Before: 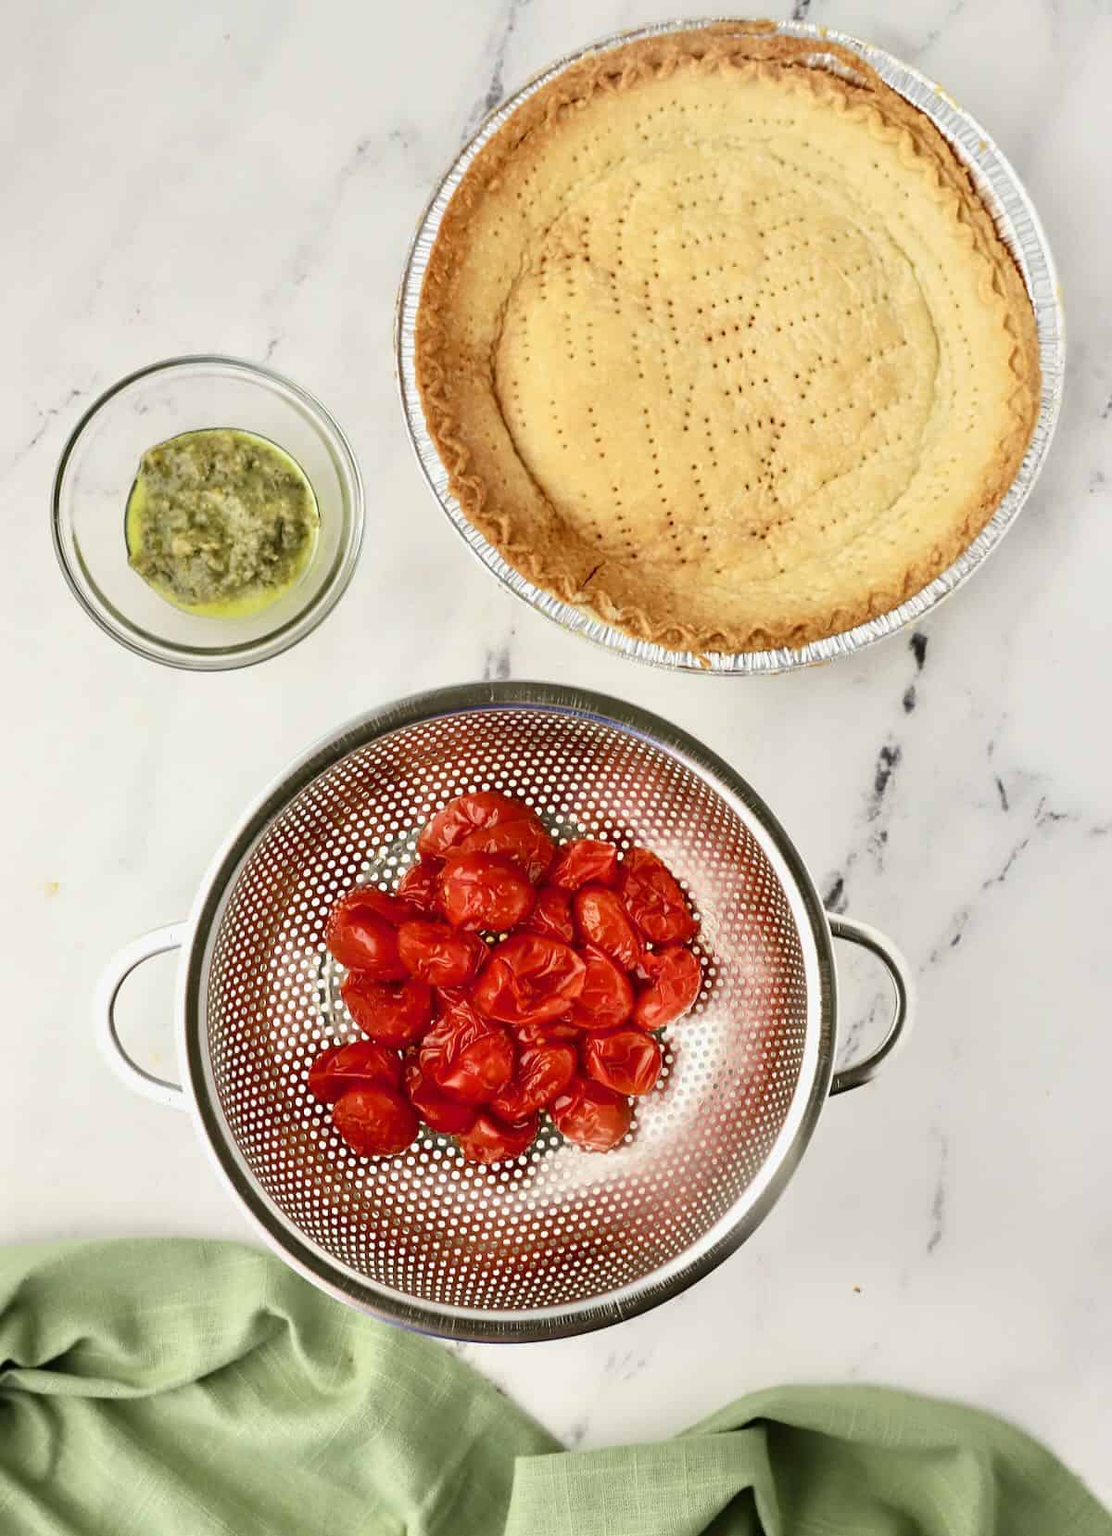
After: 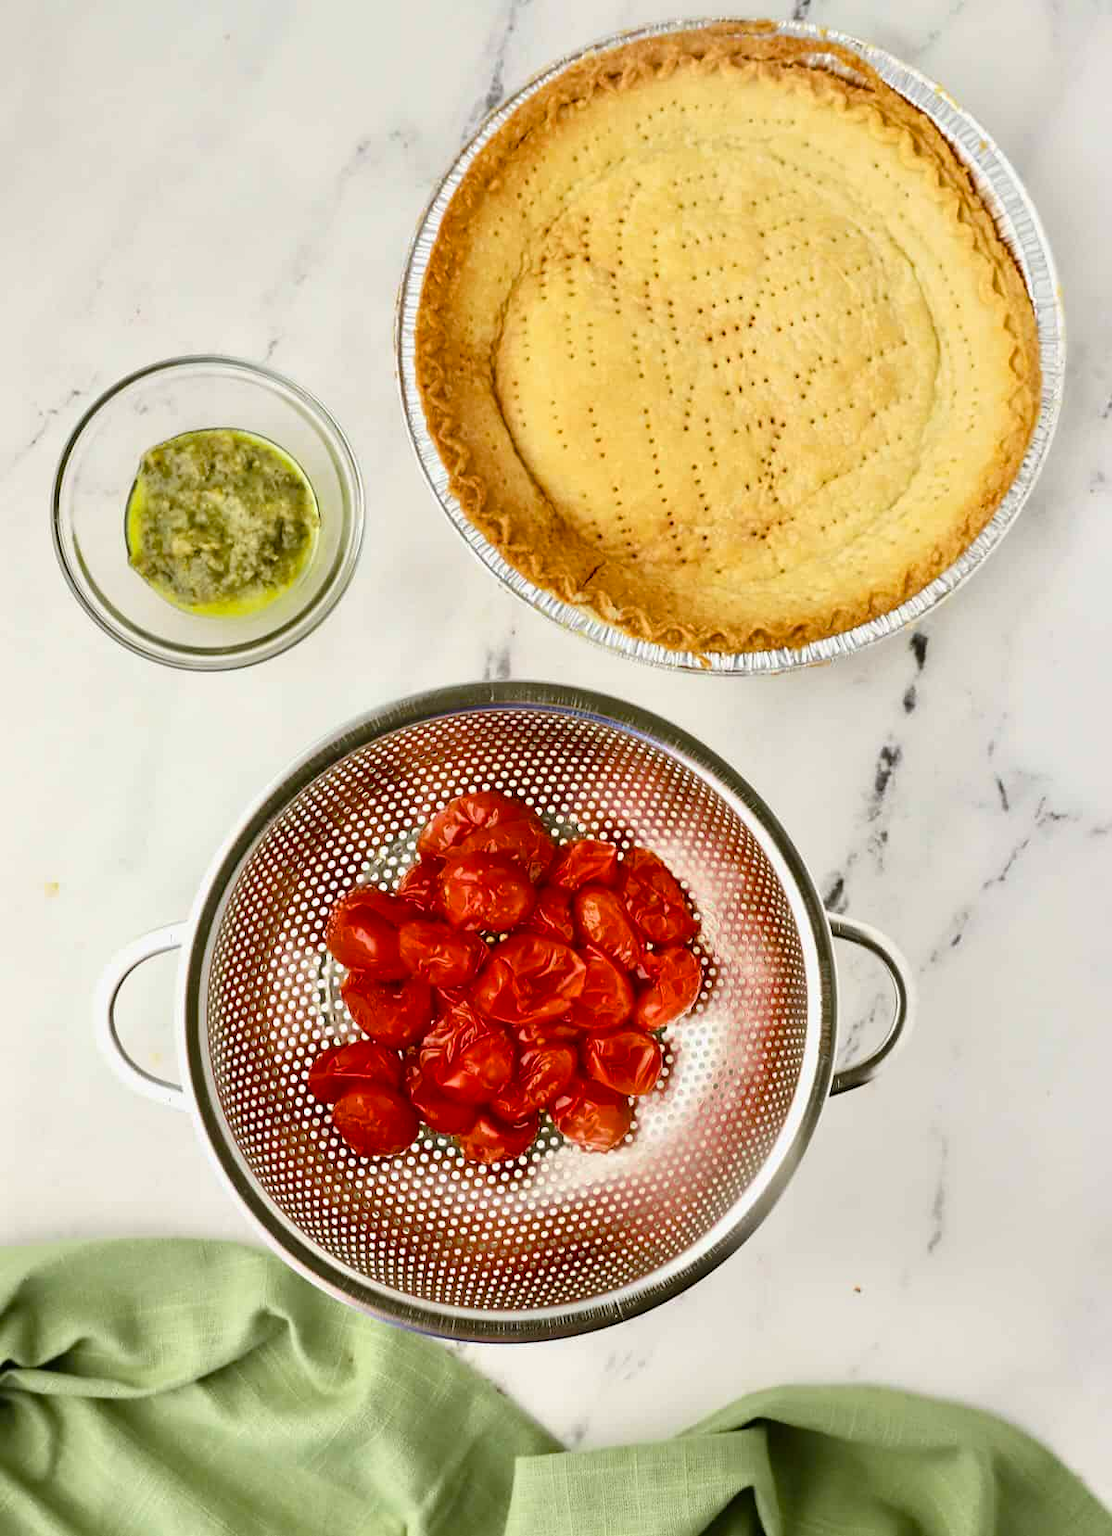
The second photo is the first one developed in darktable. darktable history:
color balance rgb: shadows lift › chroma 3.621%, shadows lift › hue 89.19°, linear chroma grading › global chroma 0.718%, perceptual saturation grading › global saturation 25.176%
